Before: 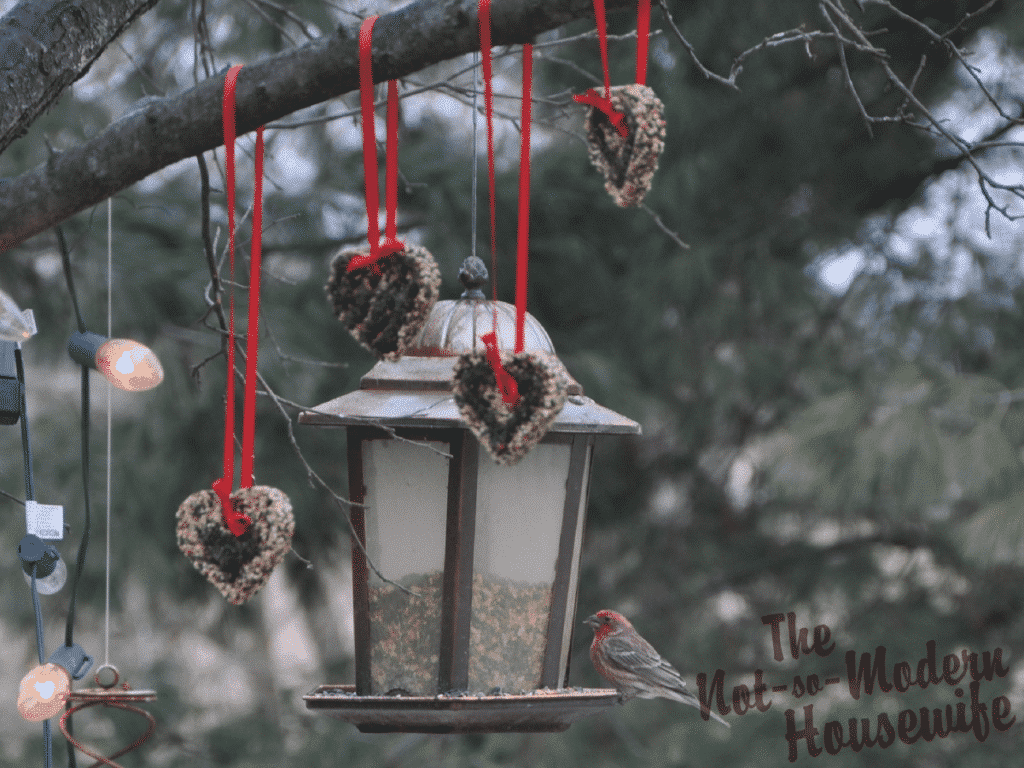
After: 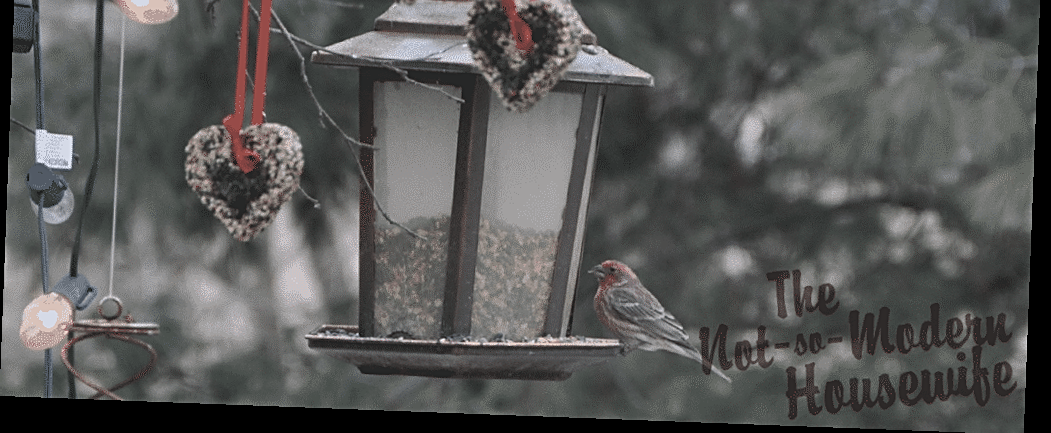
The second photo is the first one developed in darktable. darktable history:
sharpen: on, module defaults
rotate and perspective: rotation 2.17°, automatic cropping off
exposure: compensate highlight preservation false
color correction: saturation 0.57
crop and rotate: top 46.237%
